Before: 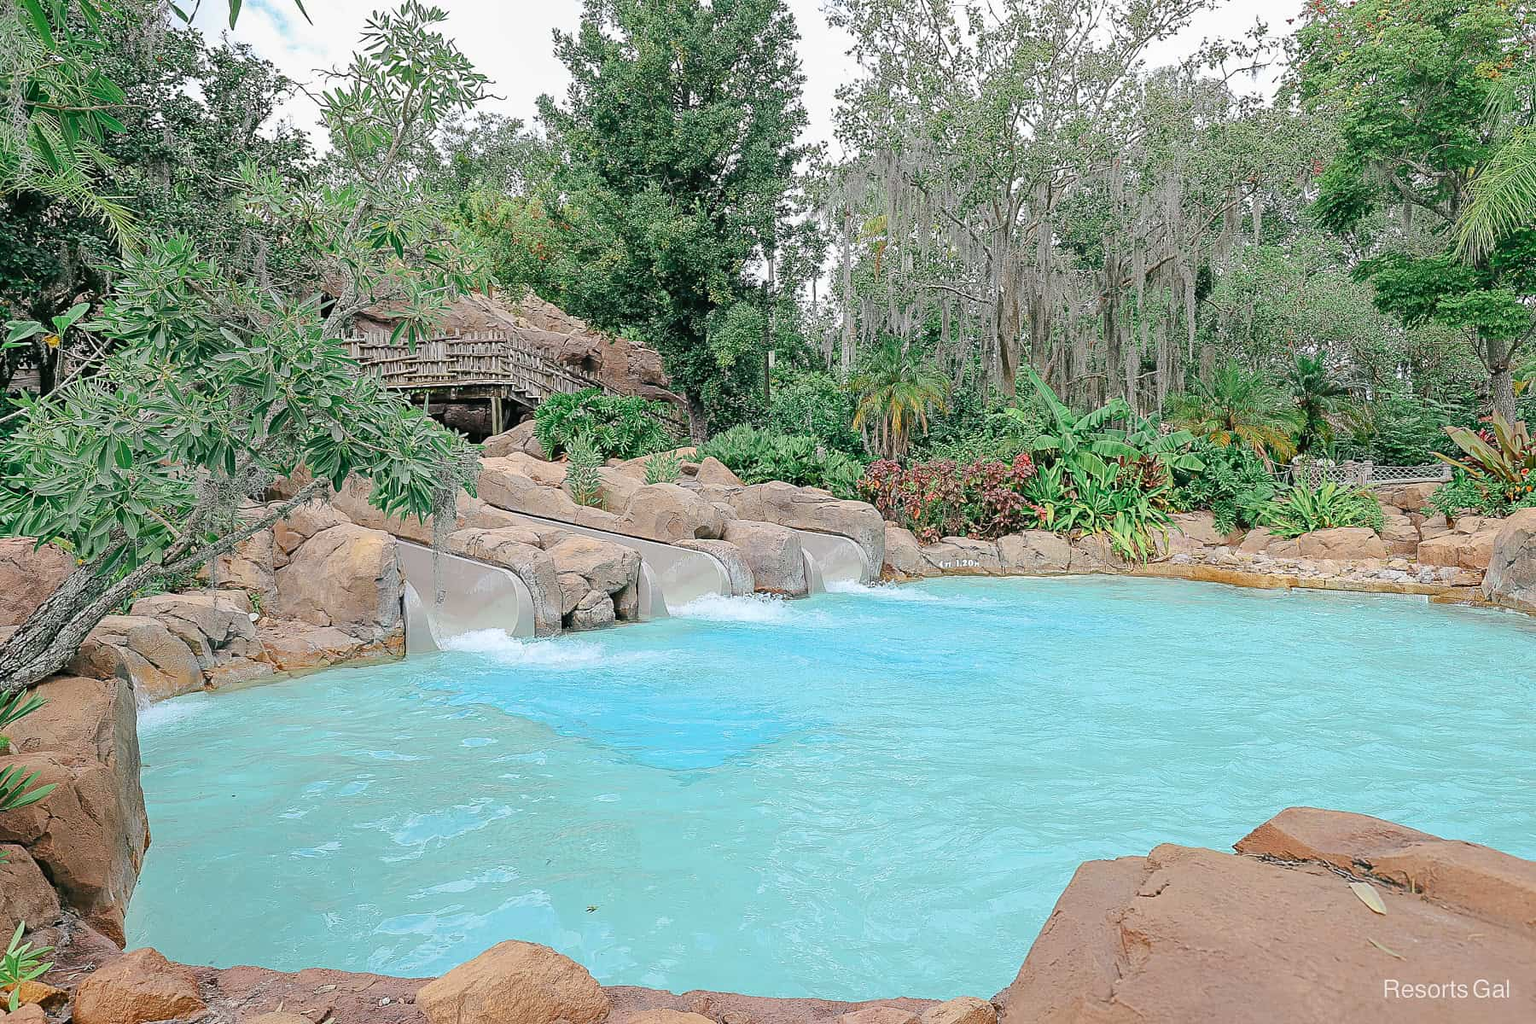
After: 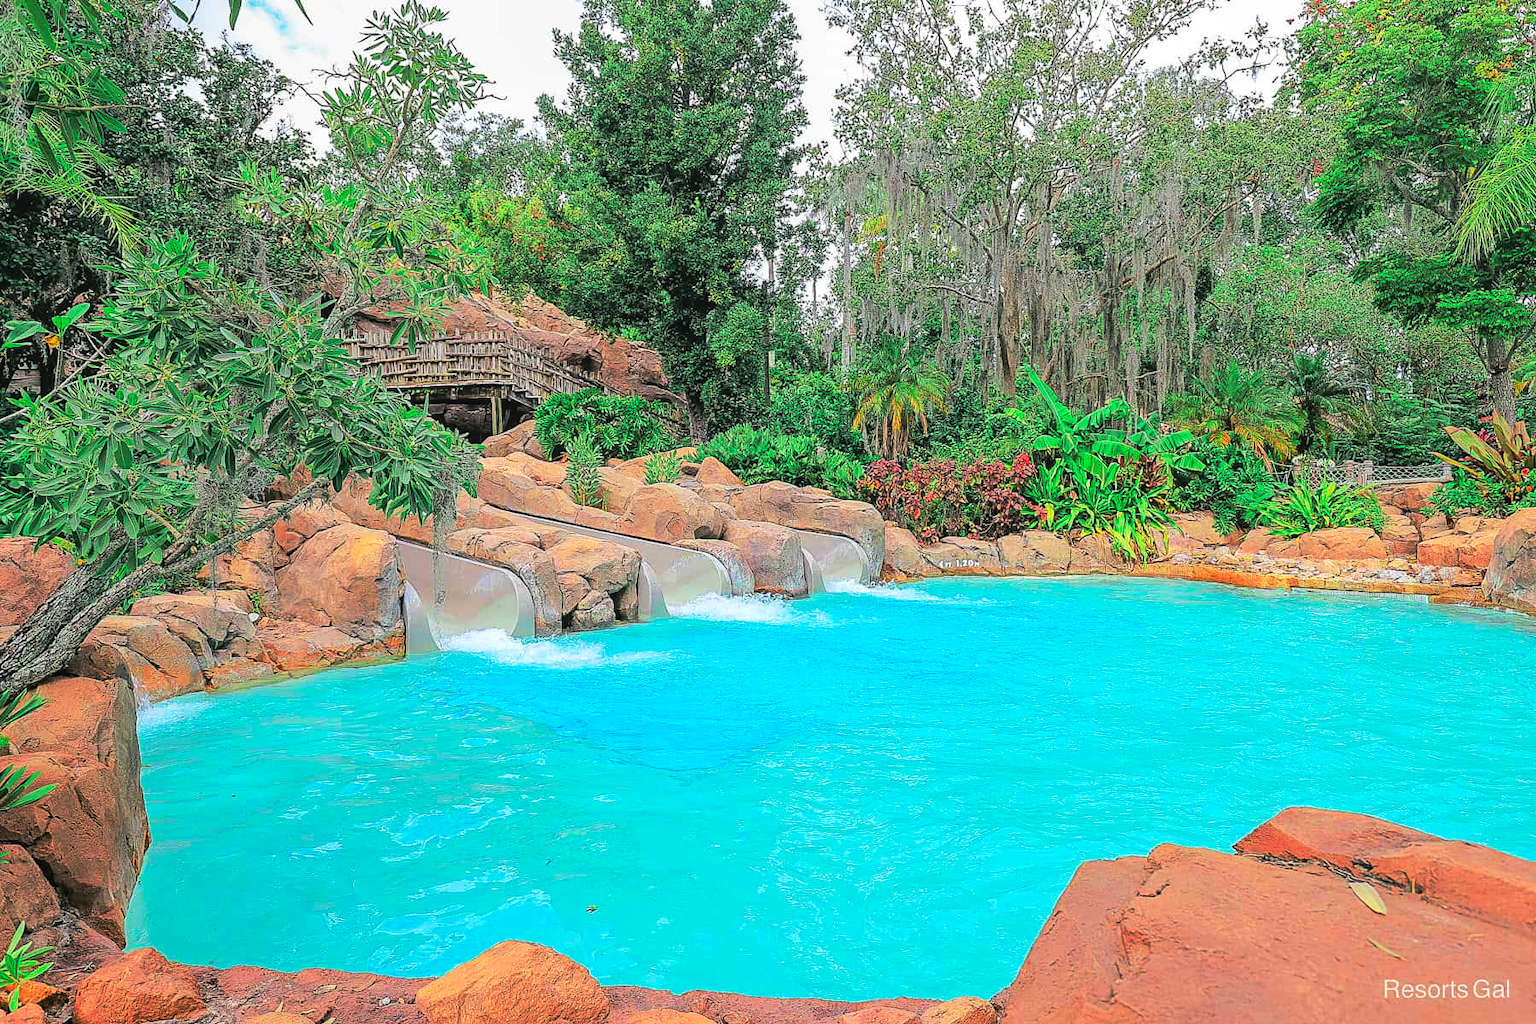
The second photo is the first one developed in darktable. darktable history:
base curve: curves: ch0 [(0, 0) (0.564, 0.291) (0.802, 0.731) (1, 1)], preserve colors none
tone equalizer: -7 EV 0.156 EV, -6 EV 0.614 EV, -5 EV 1.14 EV, -4 EV 1.31 EV, -3 EV 1.15 EV, -2 EV 0.6 EV, -1 EV 0.147 EV, edges refinement/feathering 500, mask exposure compensation -1.57 EV, preserve details no
local contrast: detail 109%
